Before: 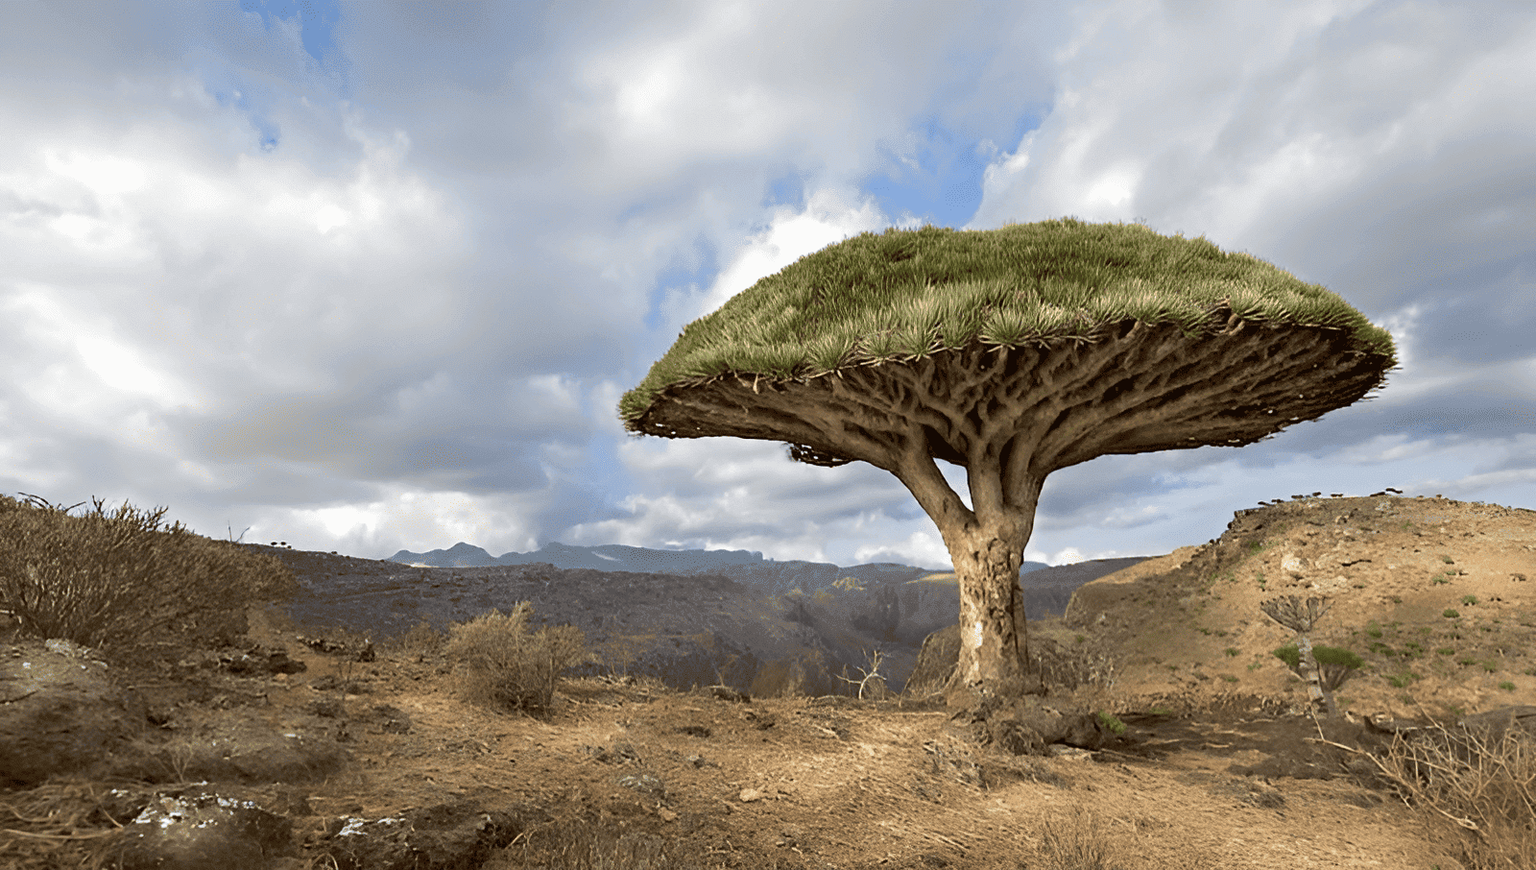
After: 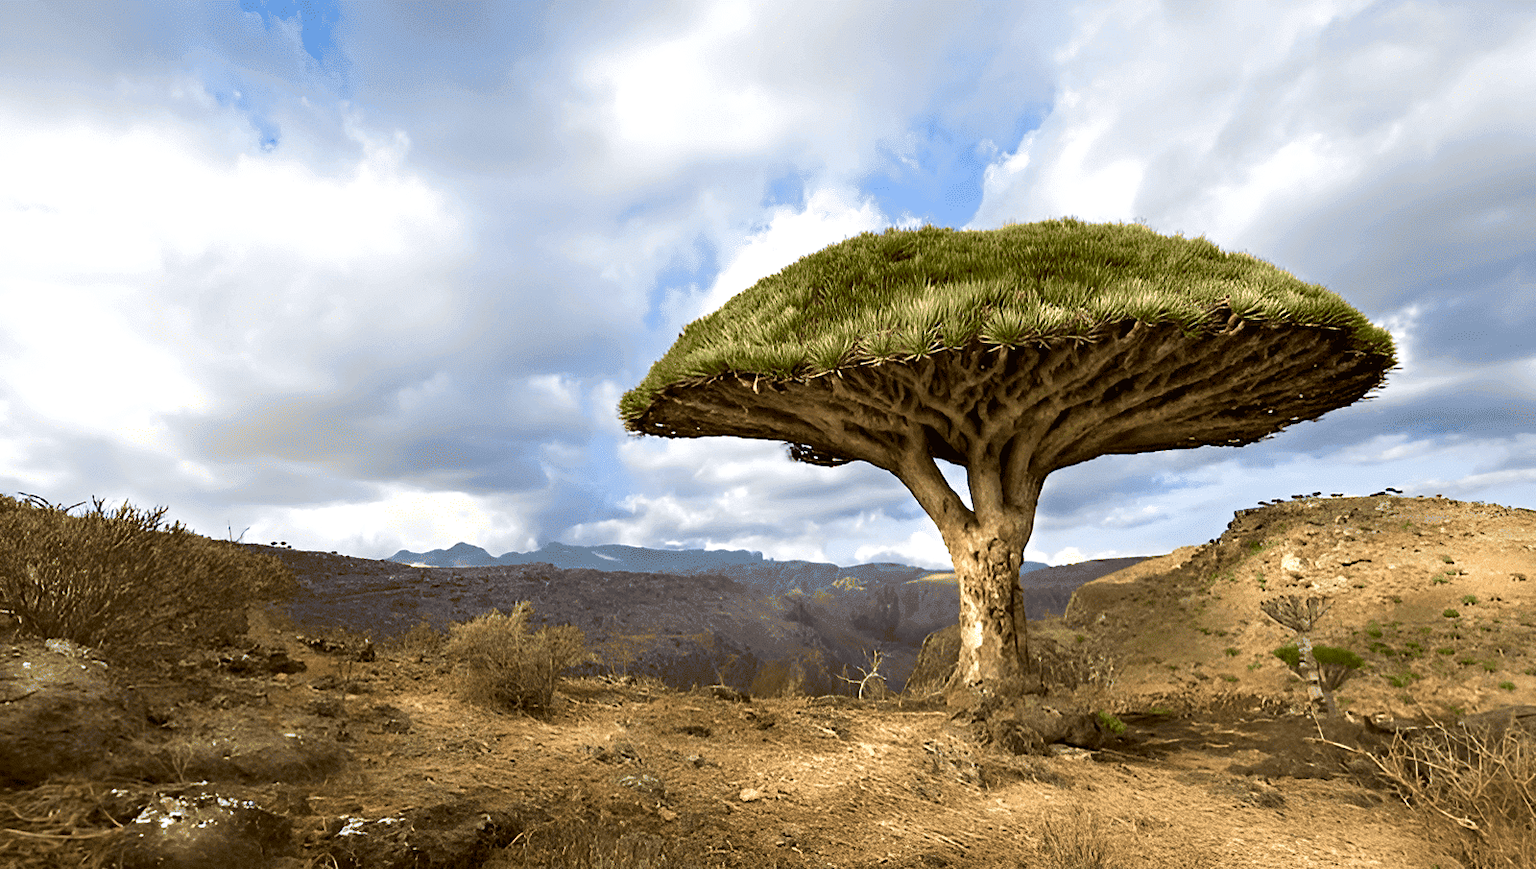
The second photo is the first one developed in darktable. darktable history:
velvia: on, module defaults
color balance rgb: shadows lift › luminance -20%, power › hue 72.24°, highlights gain › luminance 15%, global offset › hue 171.6°, perceptual saturation grading › global saturation 14.09%, perceptual saturation grading › highlights -25%, perceptual saturation grading › shadows 25%, global vibrance 25%, contrast 10%
